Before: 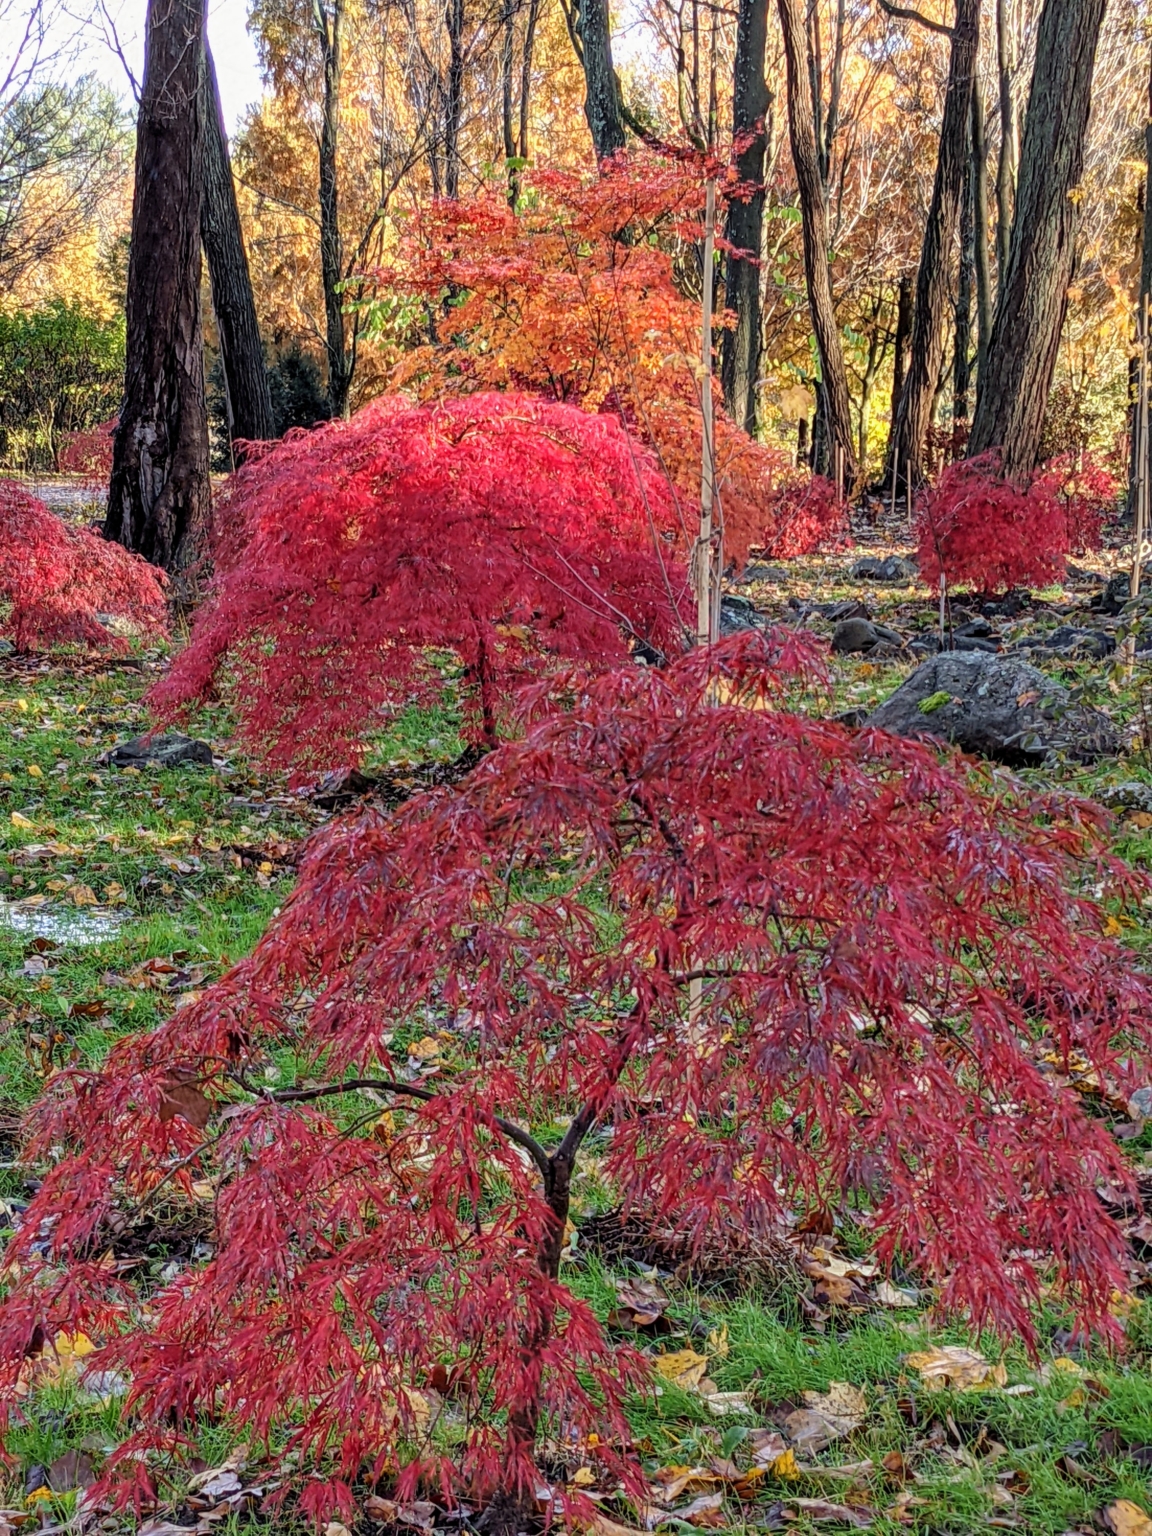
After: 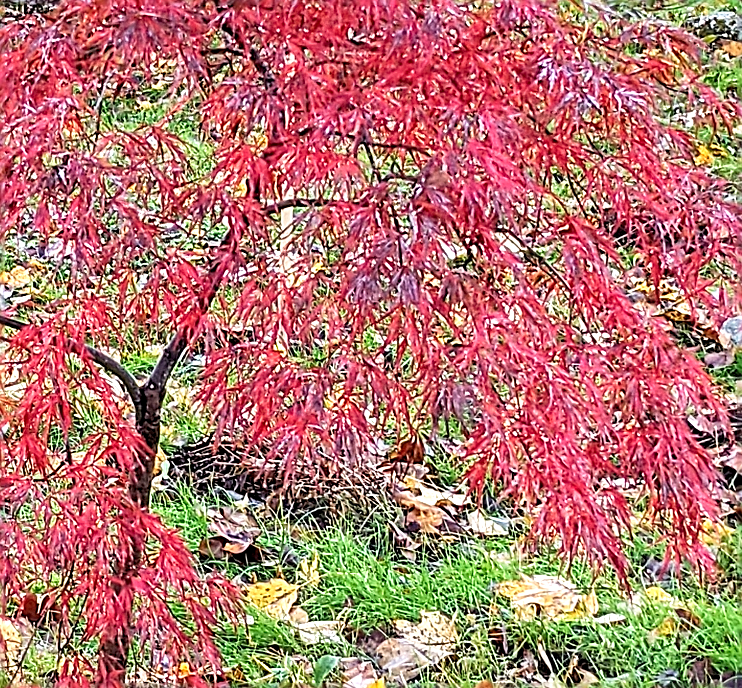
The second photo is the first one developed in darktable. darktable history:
tone curve: curves: ch0 [(0, 0) (0.003, 0.003) (0.011, 0.012) (0.025, 0.026) (0.044, 0.046) (0.069, 0.072) (0.1, 0.104) (0.136, 0.141) (0.177, 0.185) (0.224, 0.234) (0.277, 0.289) (0.335, 0.349) (0.399, 0.415) (0.468, 0.488) (0.543, 0.566) (0.623, 0.649) (0.709, 0.739) (0.801, 0.834) (0.898, 0.923) (1, 1)], preserve colors none
tone equalizer: on, module defaults
exposure: black level correction 0.001, exposure 1.116 EV, compensate highlight preservation false
sharpen: radius 1.685, amount 1.294
crop and rotate: left 35.509%, top 50.238%, bottom 4.934%
